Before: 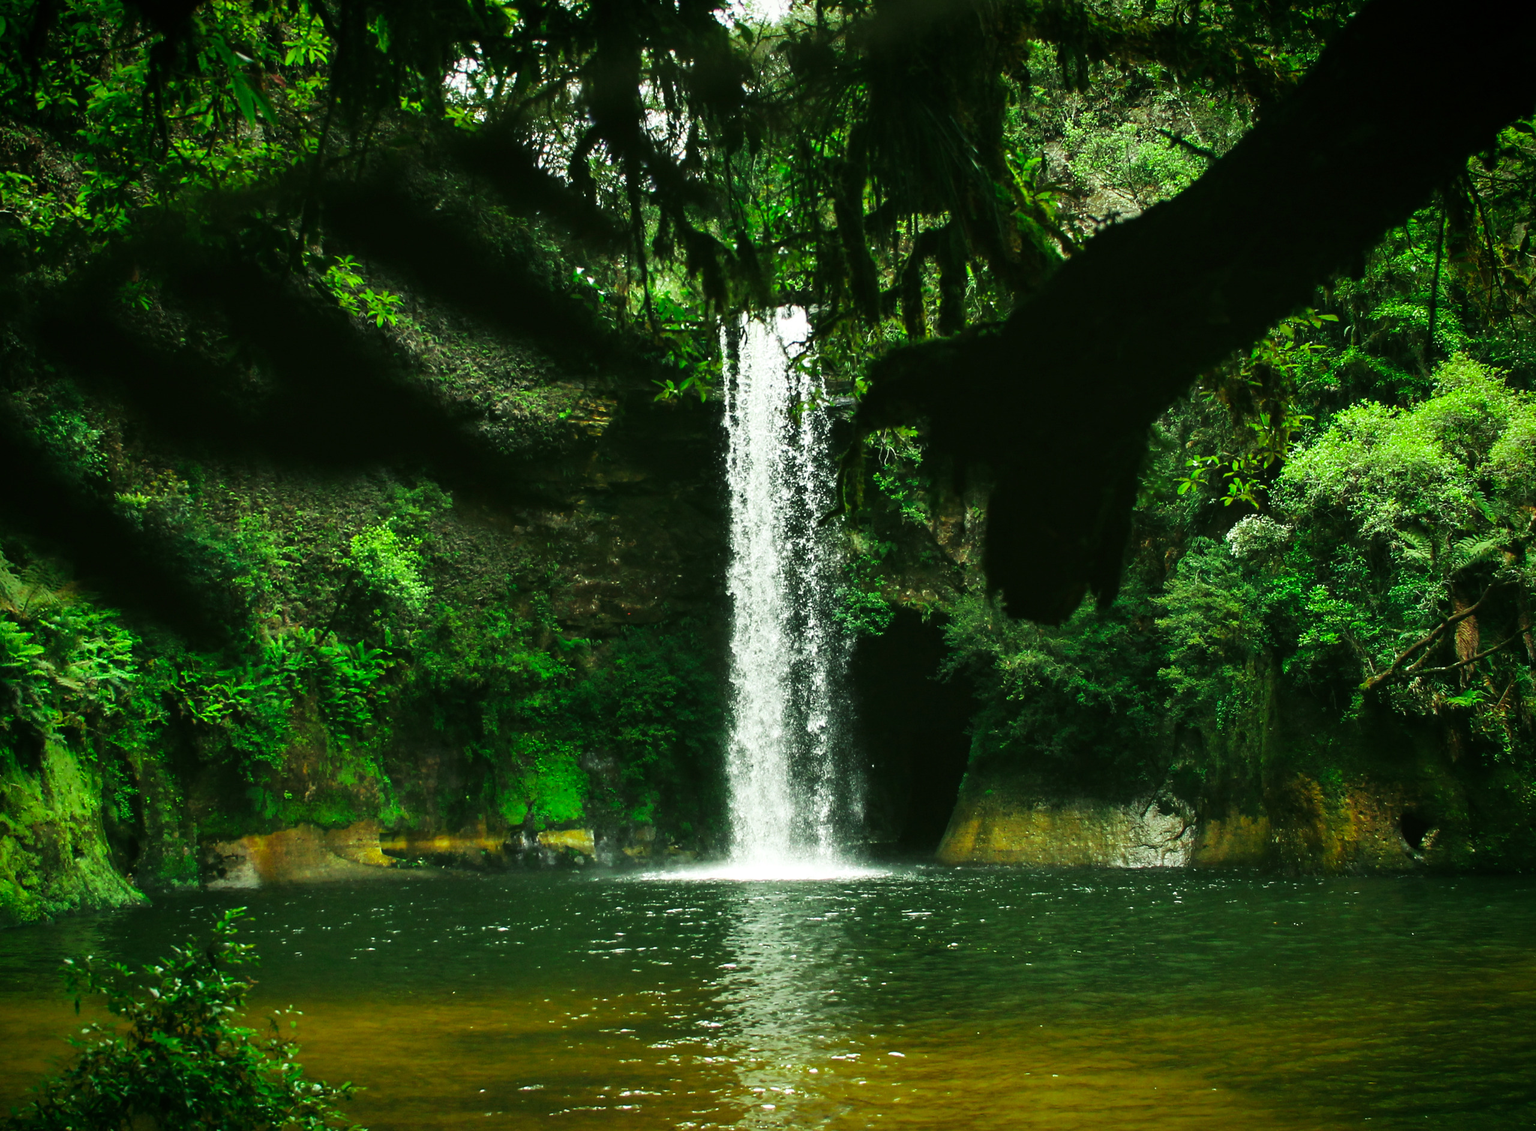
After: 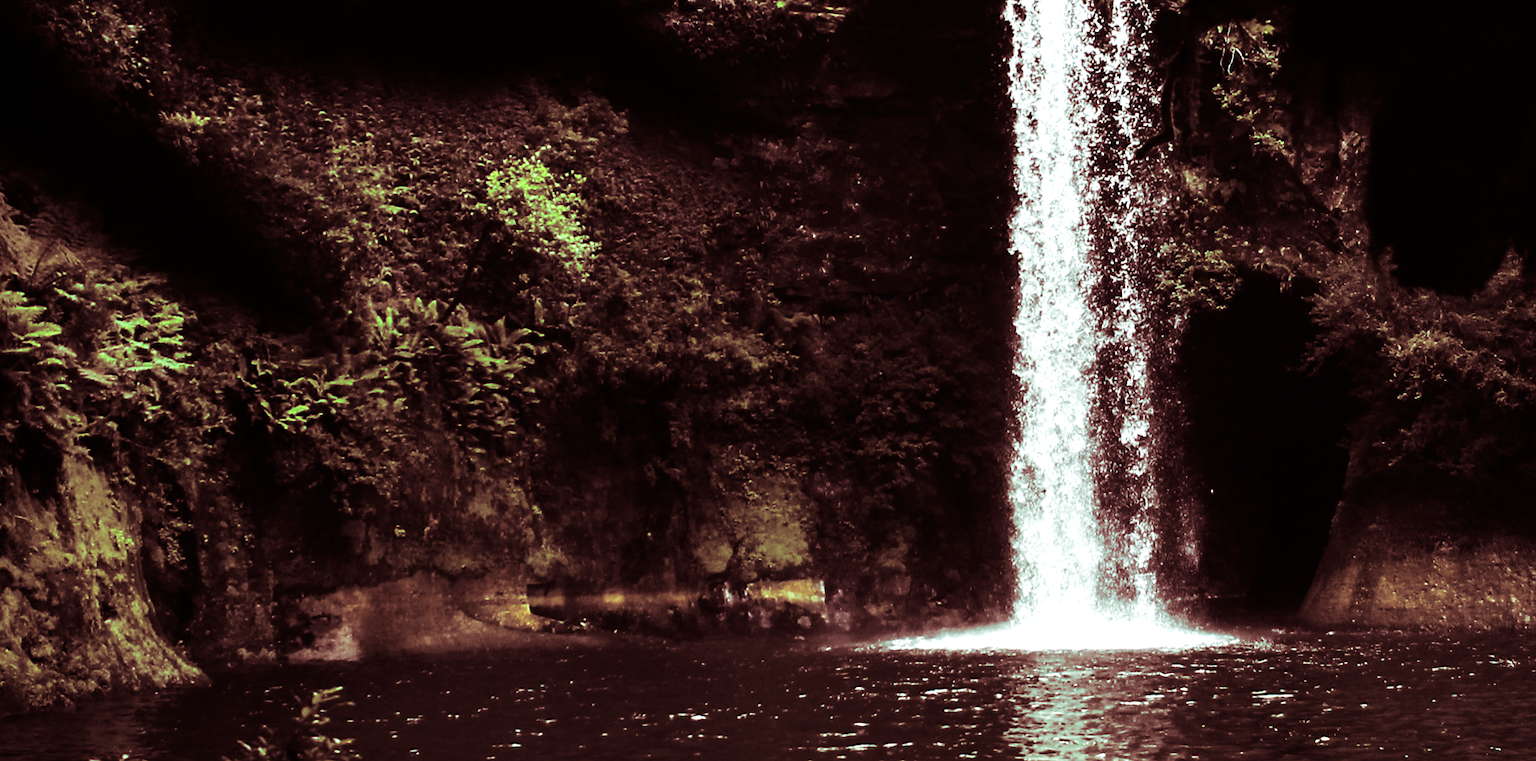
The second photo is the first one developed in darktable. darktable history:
crop: top 36.498%, right 27.964%, bottom 14.995%
contrast brightness saturation: contrast 0.1, saturation -0.36
split-toning: highlights › saturation 0, balance -61.83
white balance: red 0.967, blue 1.049
tone equalizer: on, module defaults
color balance rgb: shadows lift › luminance -10%, power › luminance -9%, linear chroma grading › global chroma 10%, global vibrance 10%, contrast 15%, saturation formula JzAzBz (2021)
